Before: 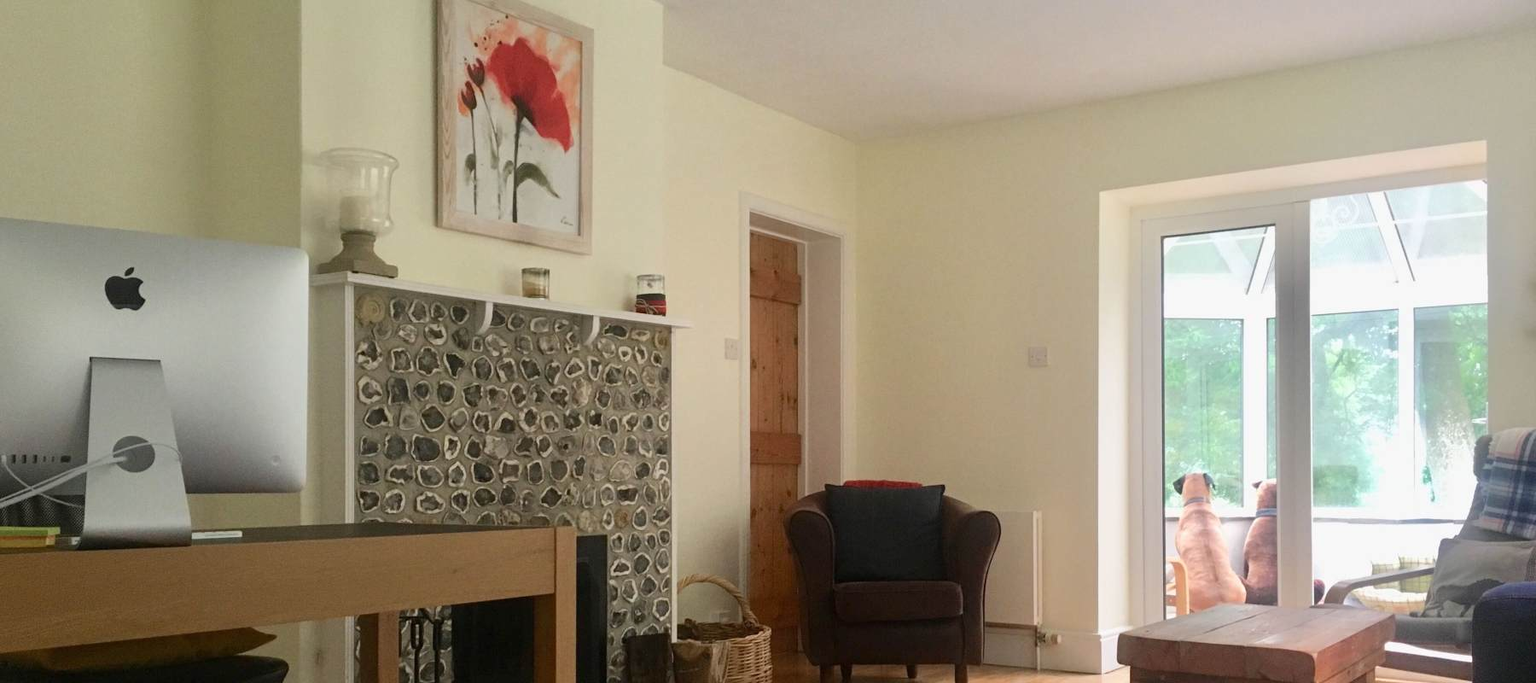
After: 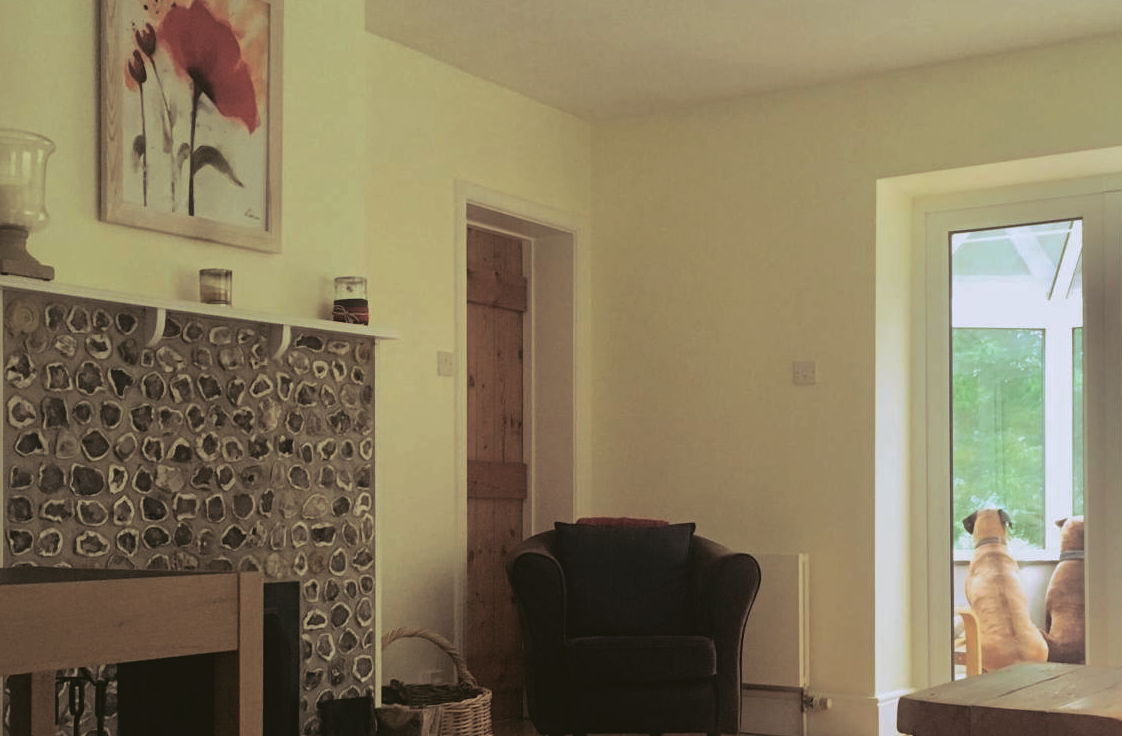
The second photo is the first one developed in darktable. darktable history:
split-toning: shadows › saturation 0.24, highlights › hue 54°, highlights › saturation 0.24
crop and rotate: left 22.918%, top 5.629%, right 14.711%, bottom 2.247%
rgb curve: curves: ch0 [(0.123, 0.061) (0.995, 0.887)]; ch1 [(0.06, 0.116) (1, 0.906)]; ch2 [(0, 0) (0.824, 0.69) (1, 1)], mode RGB, independent channels, compensate middle gray true
